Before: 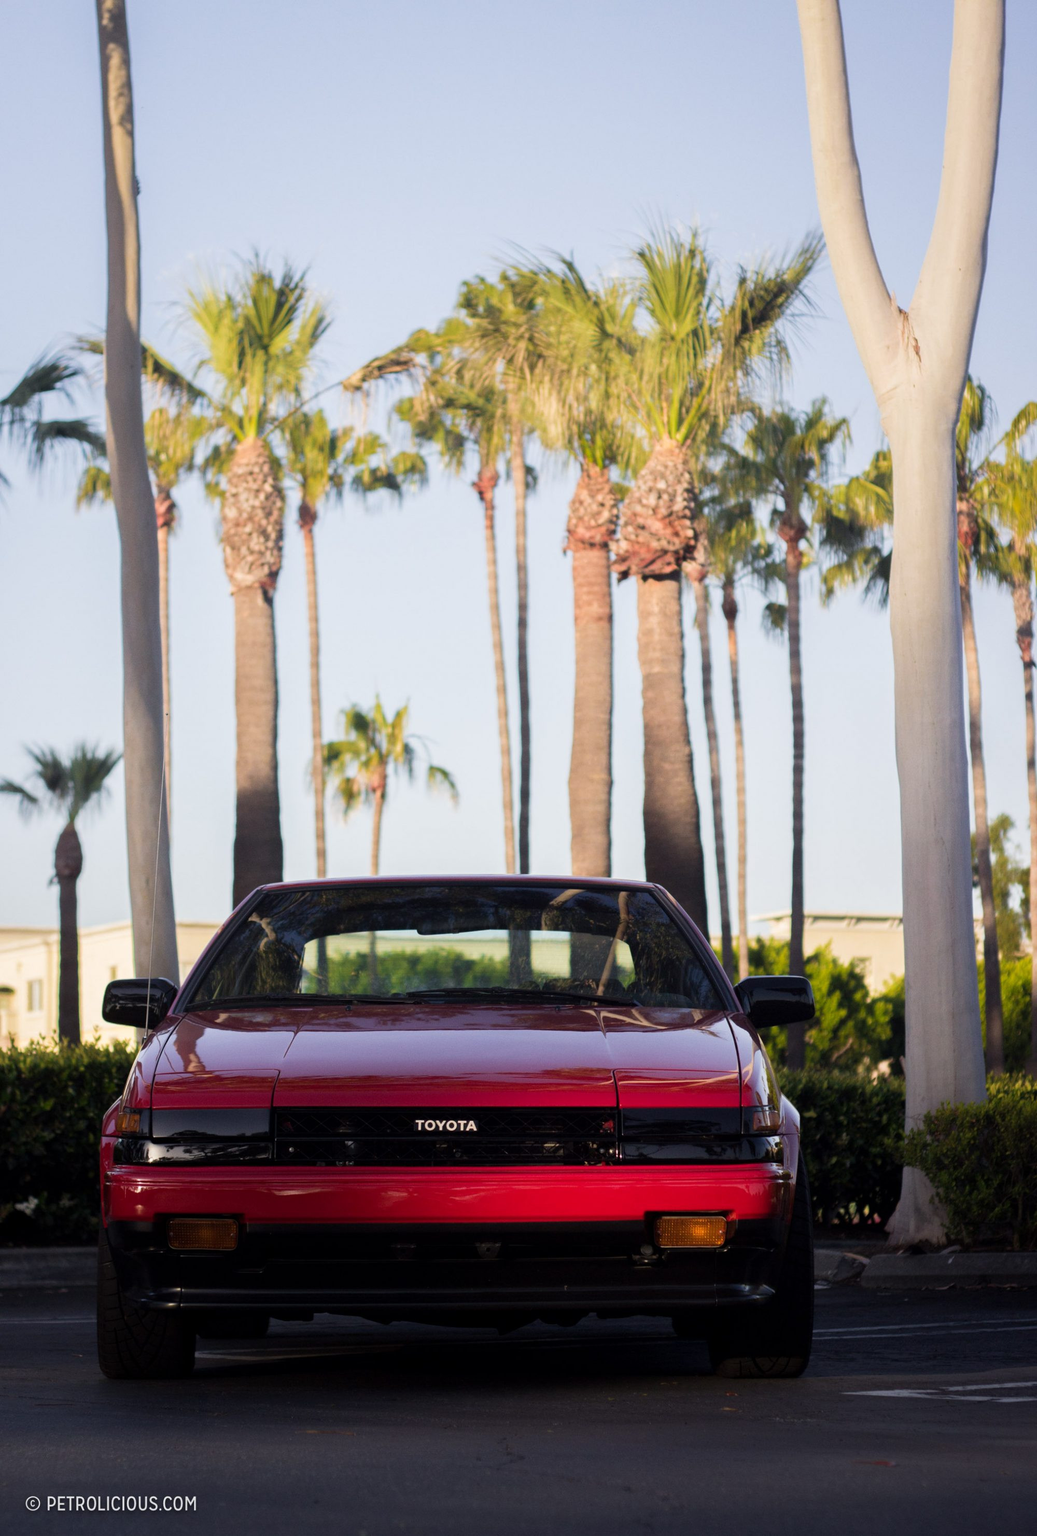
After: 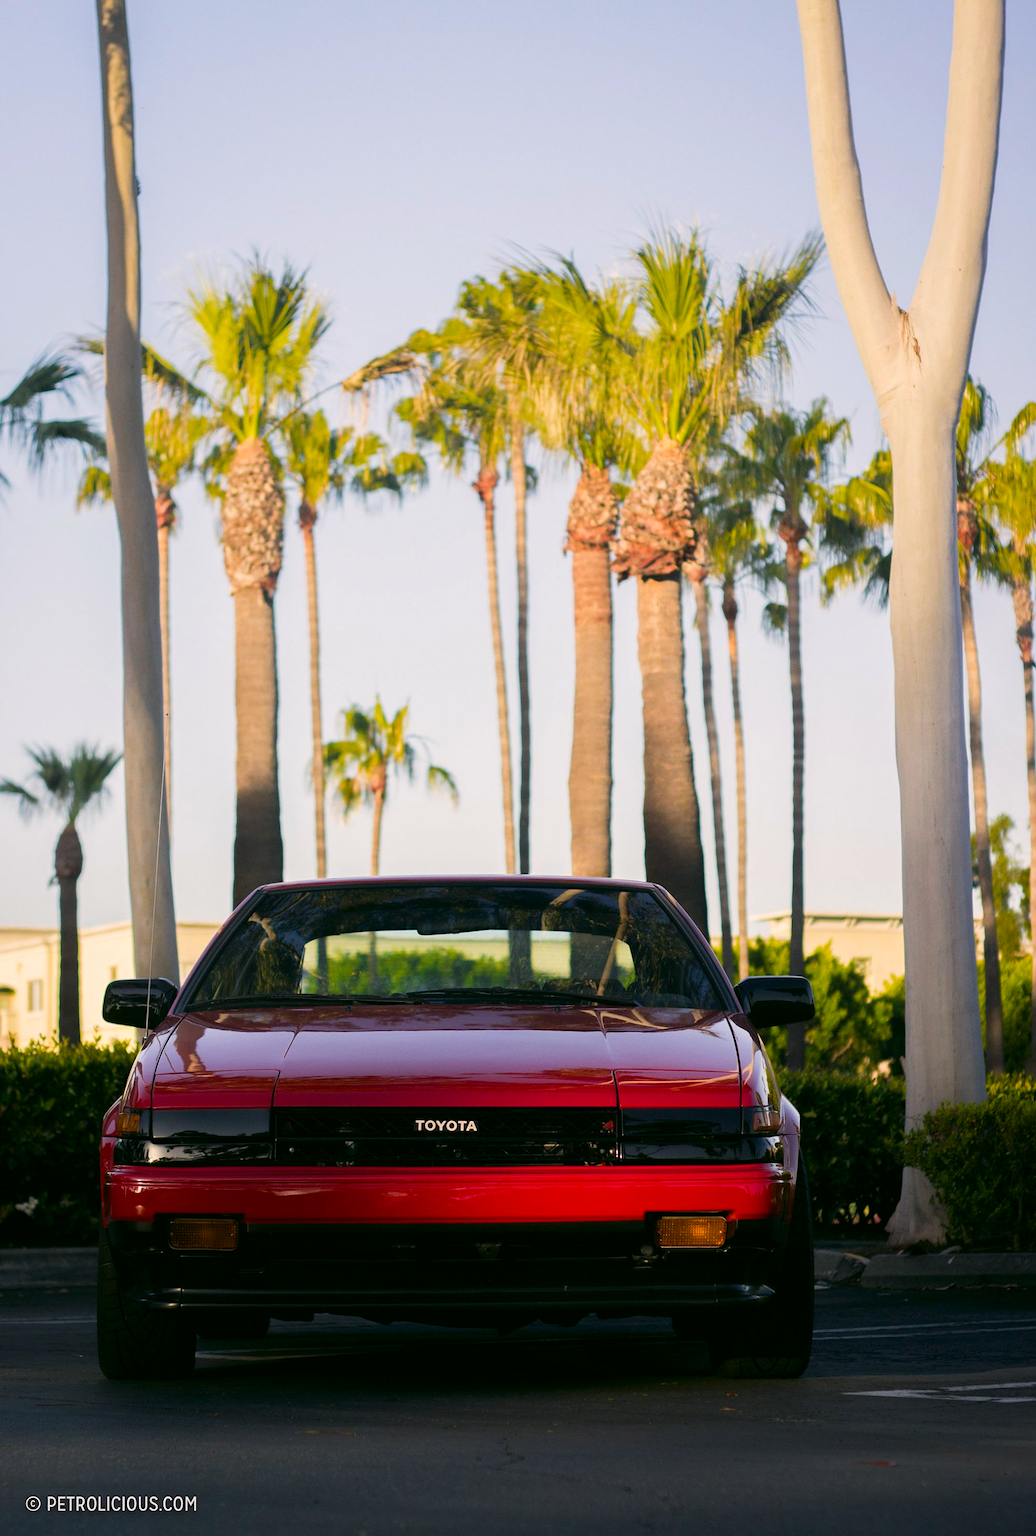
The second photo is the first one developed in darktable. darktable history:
sharpen: radius 0.969, amount 0.604
color balance rgb: perceptual saturation grading › global saturation 20%, global vibrance 20%
color correction: highlights a* 4.02, highlights b* 4.98, shadows a* -7.55, shadows b* 4.98
